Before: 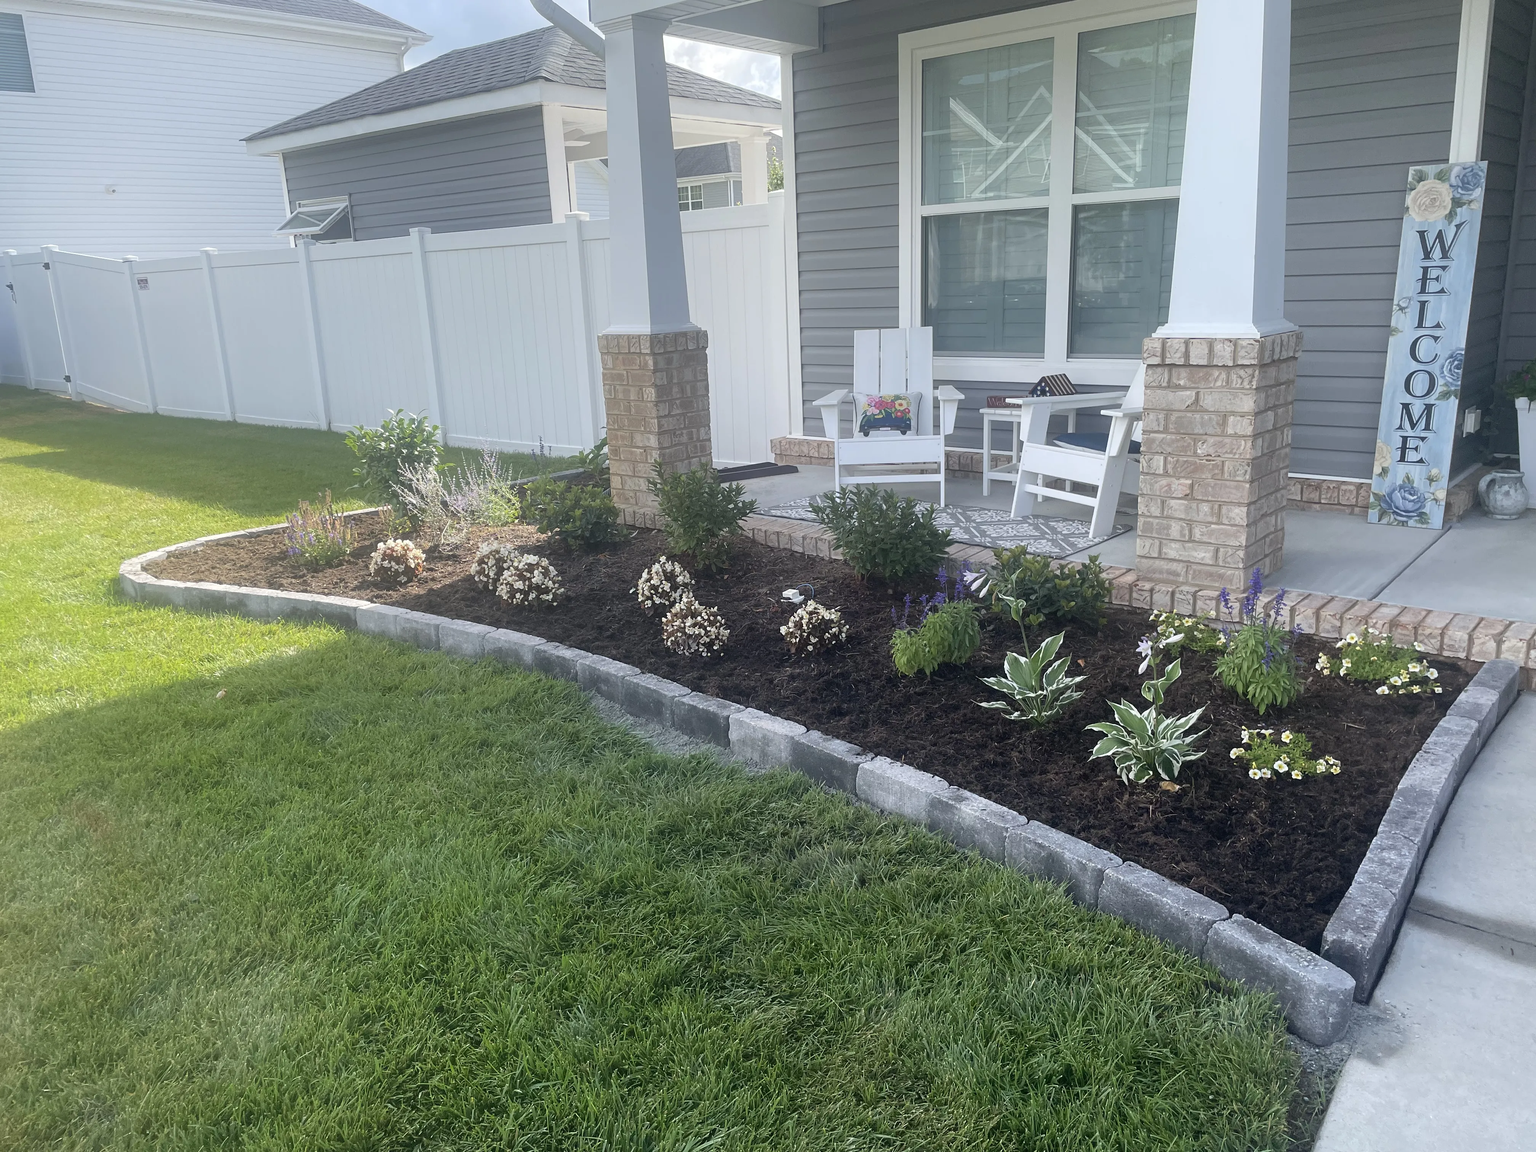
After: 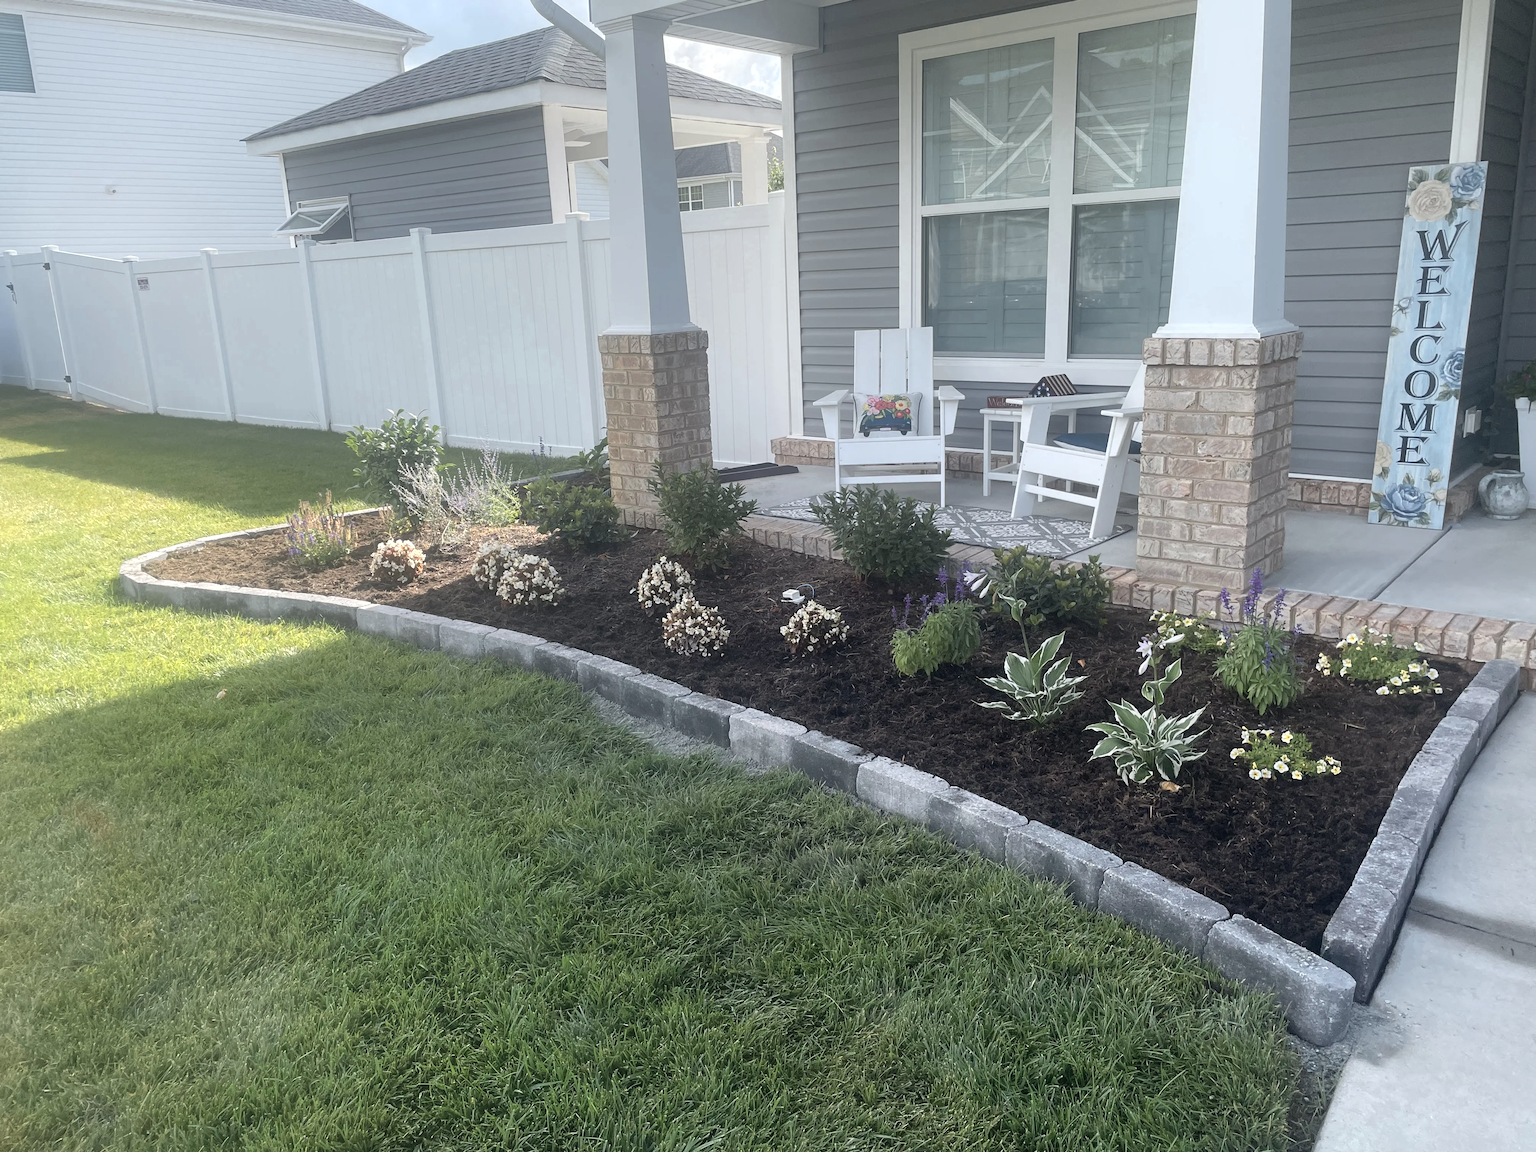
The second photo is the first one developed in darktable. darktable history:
color zones: curves: ch0 [(0.018, 0.548) (0.197, 0.654) (0.425, 0.447) (0.605, 0.658) (0.732, 0.579)]; ch1 [(0.105, 0.531) (0.224, 0.531) (0.386, 0.39) (0.618, 0.456) (0.732, 0.456) (0.956, 0.421)]; ch2 [(0.039, 0.583) (0.215, 0.465) (0.399, 0.544) (0.465, 0.548) (0.614, 0.447) (0.724, 0.43) (0.882, 0.623) (0.956, 0.632)], mix 20.05%
